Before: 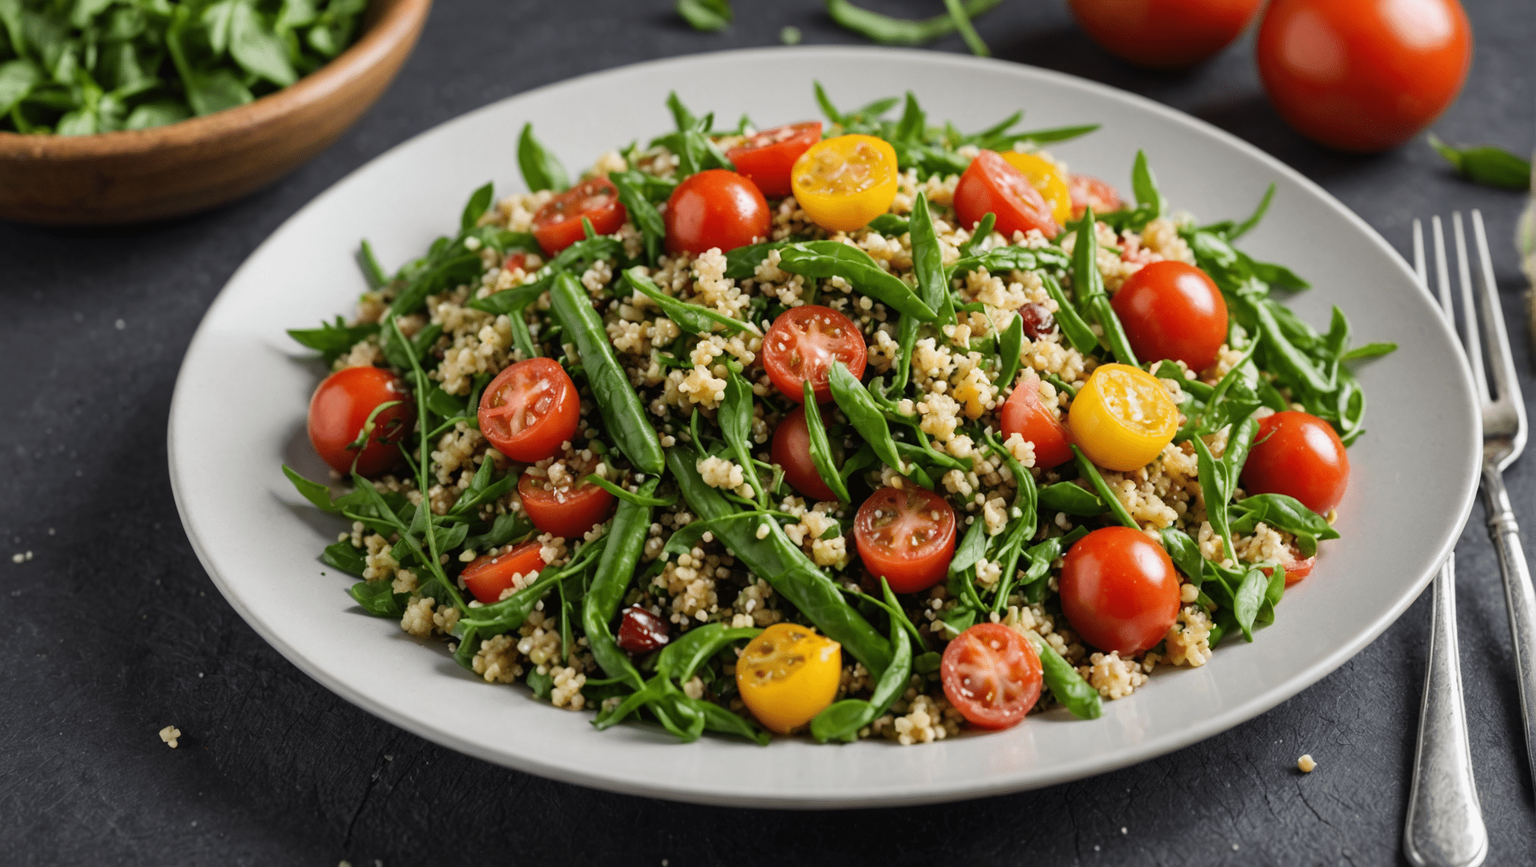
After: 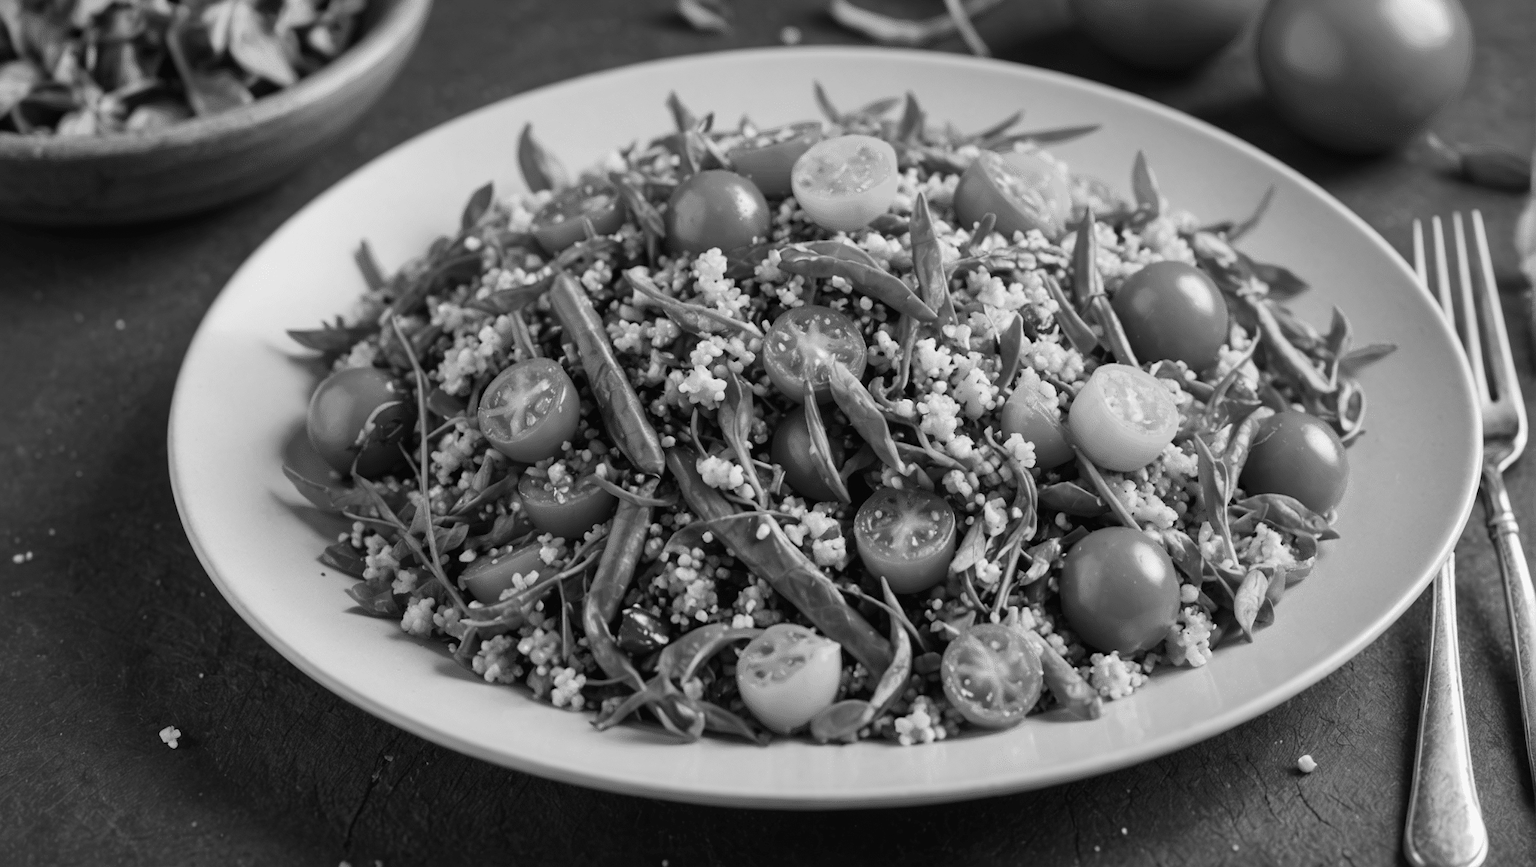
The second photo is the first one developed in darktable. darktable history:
monochrome: on, module defaults
color zones: curves: ch2 [(0, 0.488) (0.143, 0.417) (0.286, 0.212) (0.429, 0.179) (0.571, 0.154) (0.714, 0.415) (0.857, 0.495) (1, 0.488)]
